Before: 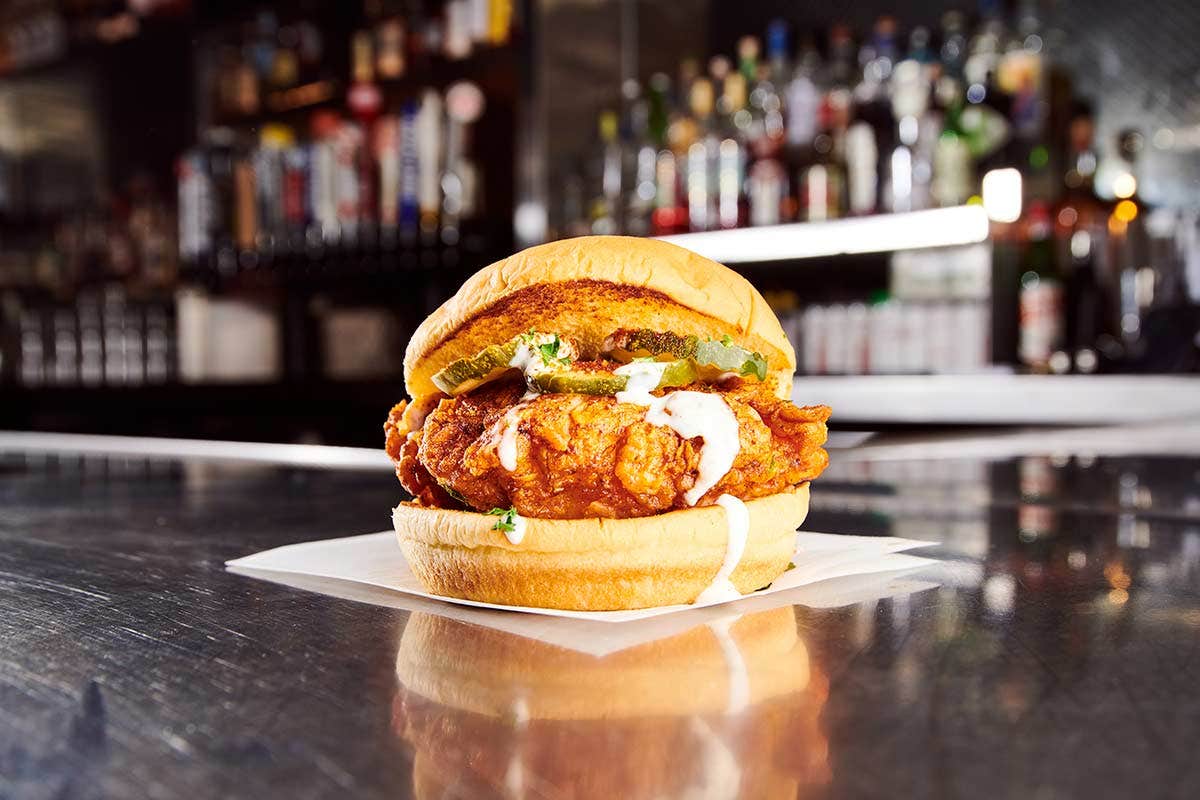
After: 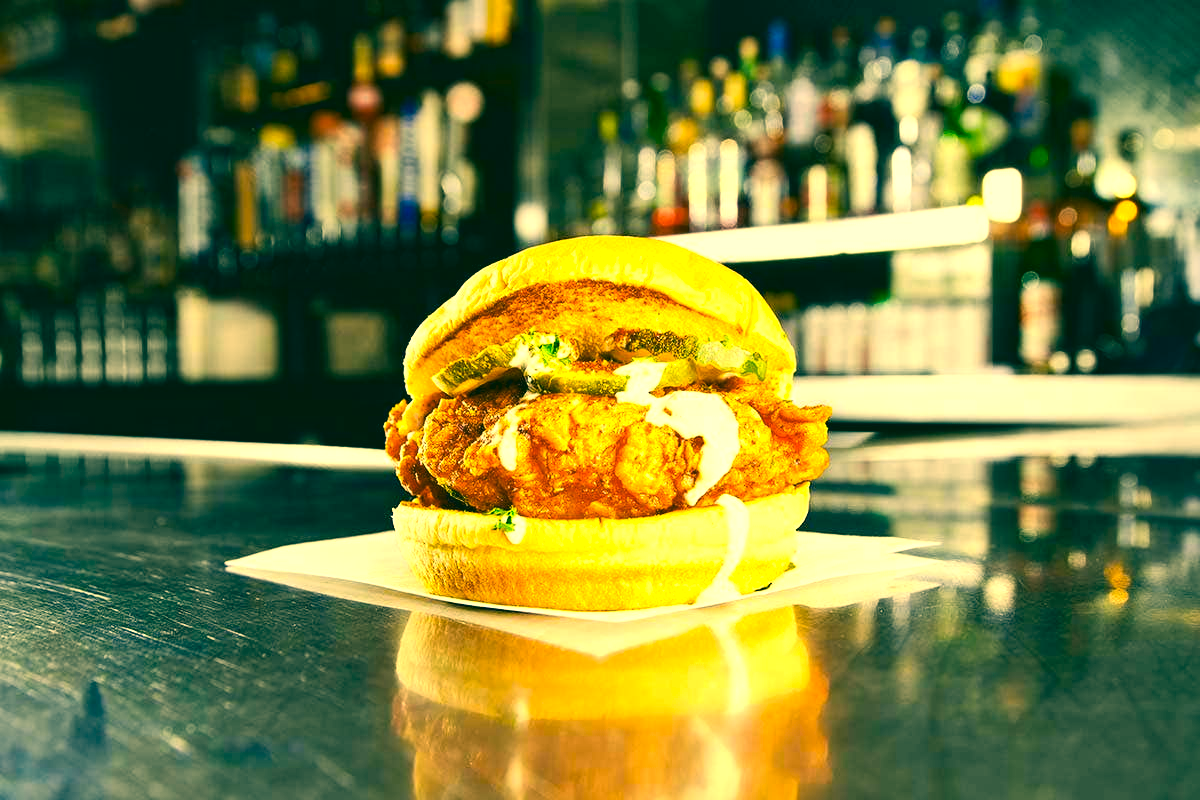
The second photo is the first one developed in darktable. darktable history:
exposure: black level correction 0, exposure 0.7 EV, compensate exposure bias true, compensate highlight preservation false
contrast brightness saturation: contrast 0.08, saturation 0.02
color correction: highlights a* 1.83, highlights b* 34.02, shadows a* -36.68, shadows b* -5.48
color contrast: green-magenta contrast 1.2, blue-yellow contrast 1.2
